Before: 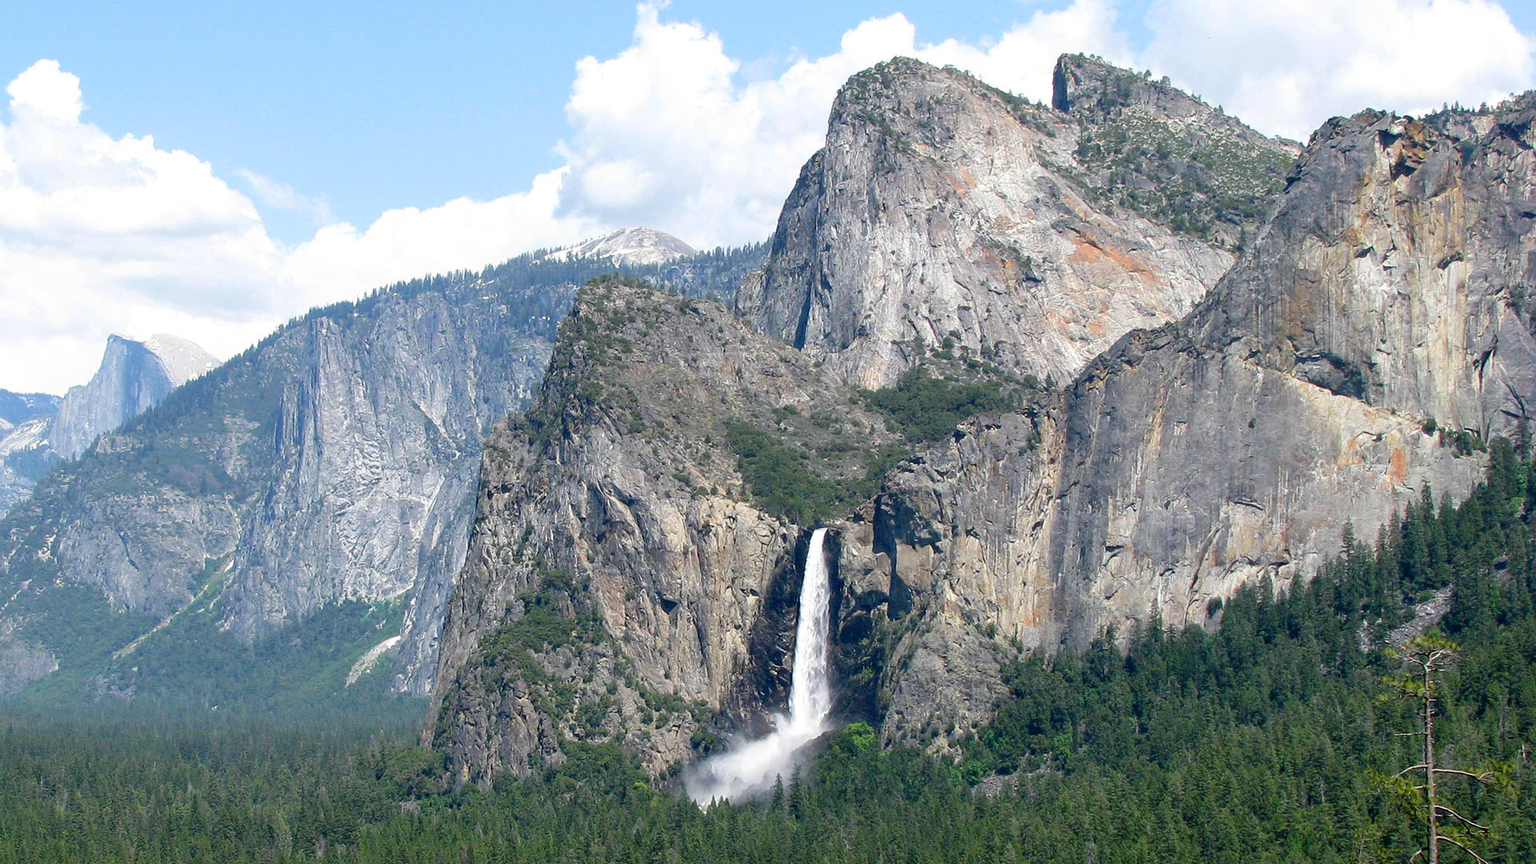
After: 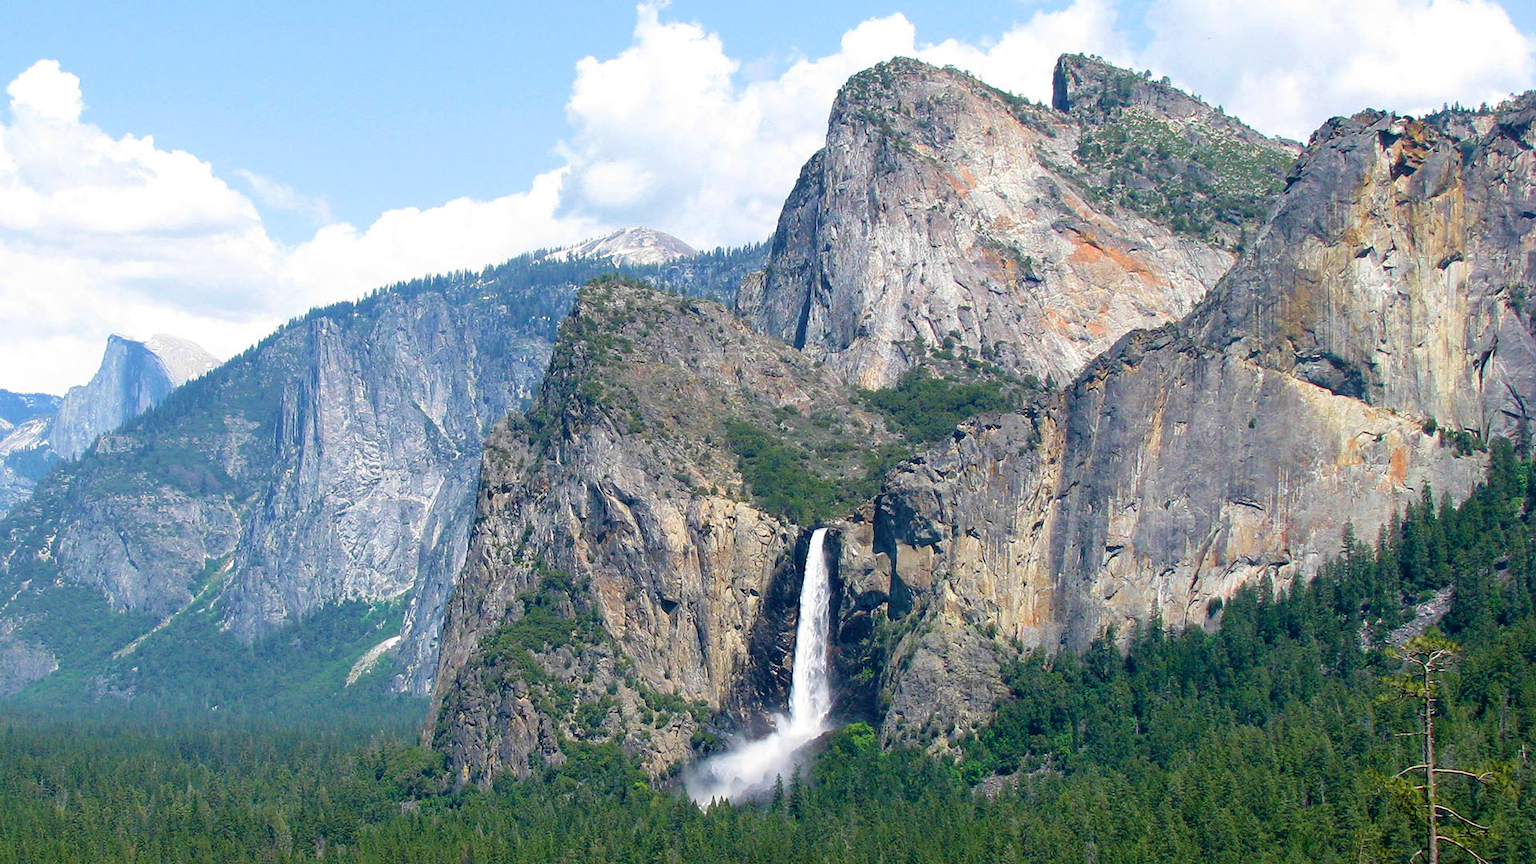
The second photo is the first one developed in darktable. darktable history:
velvia: strength 44.54%
